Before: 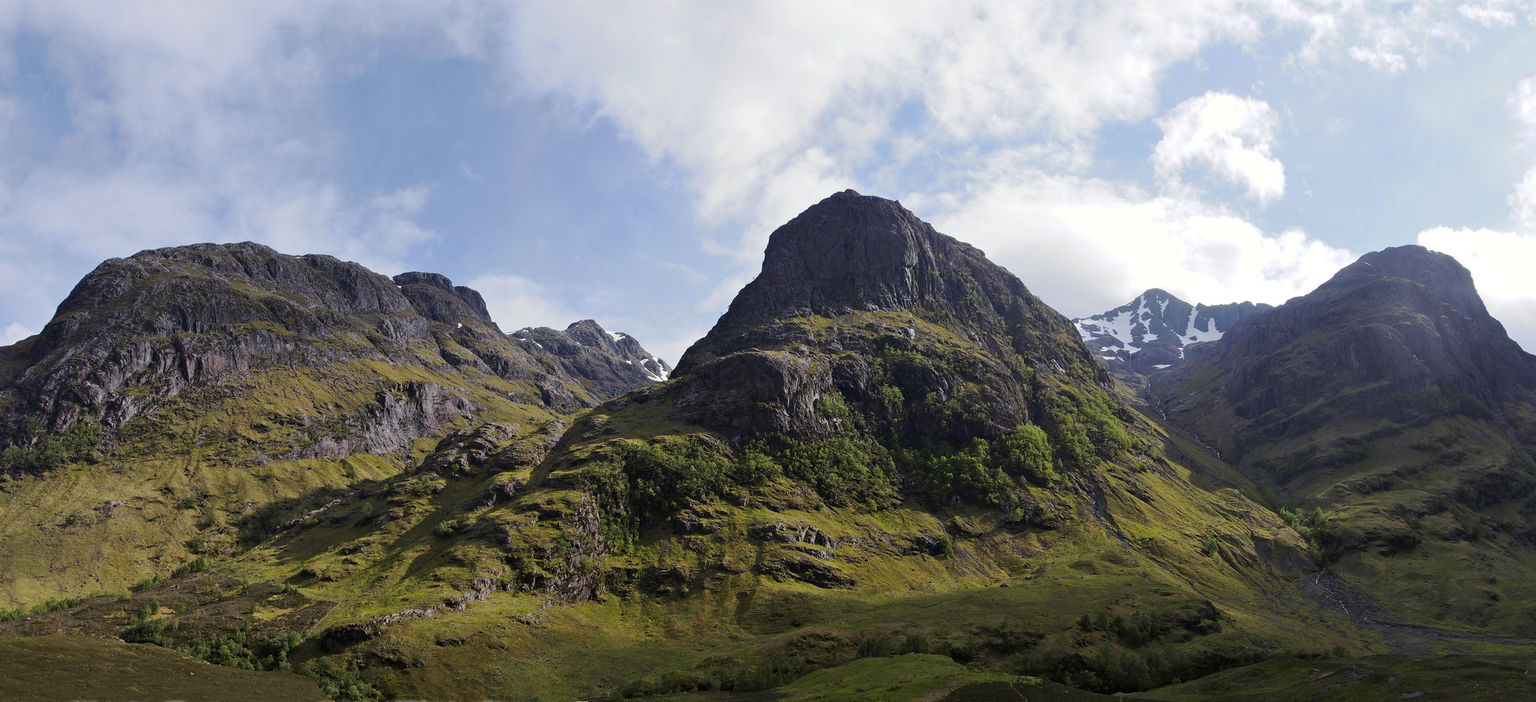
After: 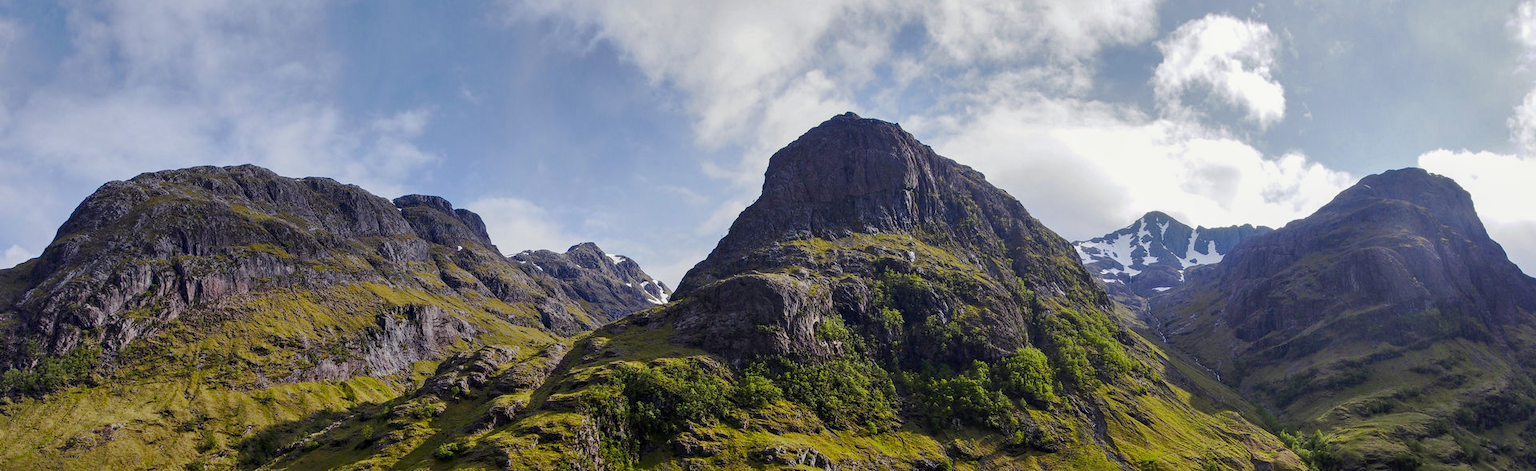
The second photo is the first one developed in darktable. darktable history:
color balance rgb: linear chroma grading › global chroma 0.341%, perceptual saturation grading › global saturation 20%, perceptual saturation grading › highlights -25.29%, perceptual saturation grading › shadows 49.371%, perceptual brilliance grading › global brilliance 1.703%, perceptual brilliance grading › highlights -3.623%, global vibrance 9.548%
local contrast: on, module defaults
shadows and highlights: shadows 43.5, white point adjustment -1.28, highlights color adjustment 0.098%, soften with gaussian
crop: top 11.141%, bottom 21.736%
